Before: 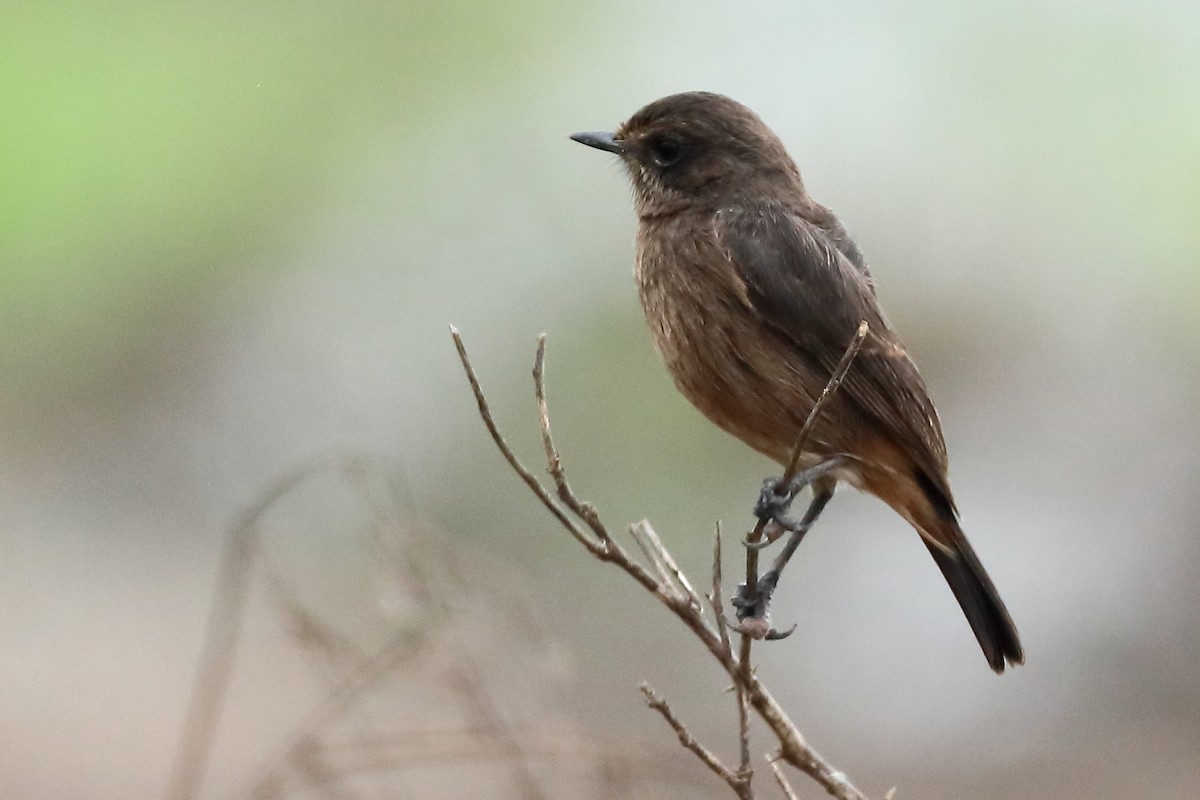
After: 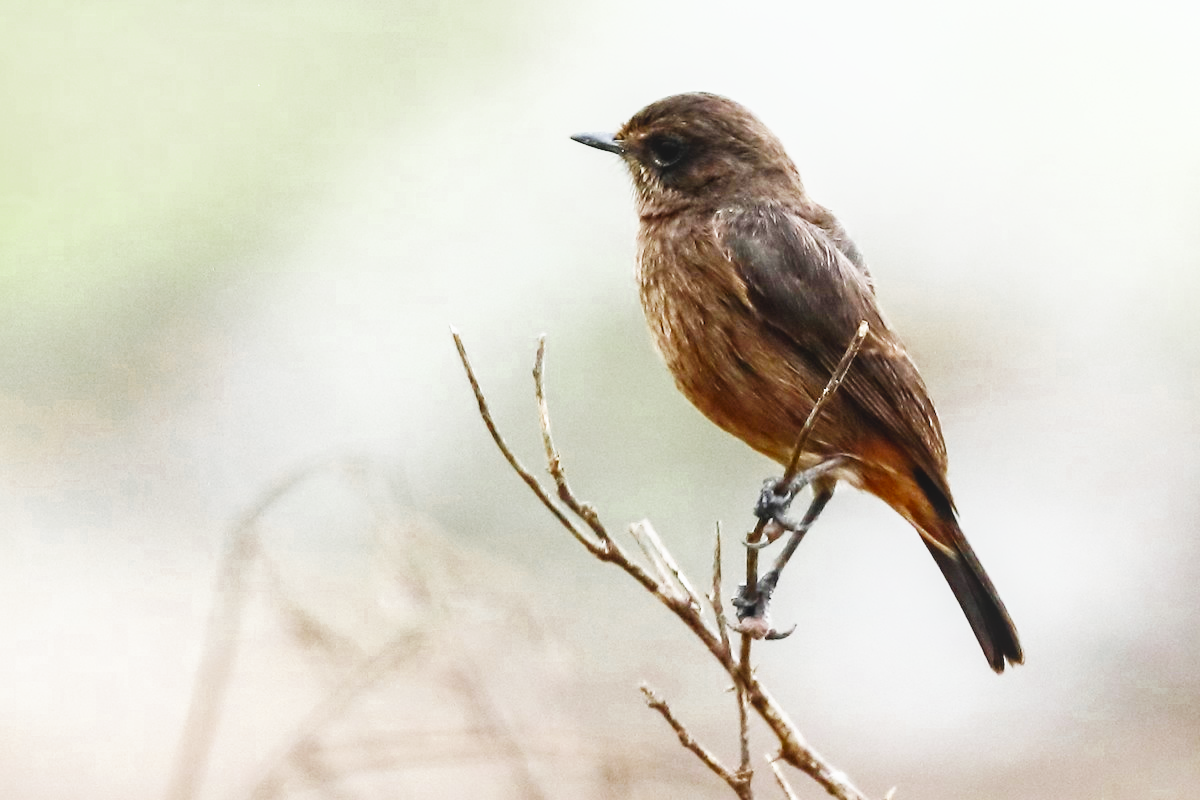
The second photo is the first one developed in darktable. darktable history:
color zones: curves: ch0 [(0.11, 0.396) (0.195, 0.36) (0.25, 0.5) (0.303, 0.412) (0.357, 0.544) (0.75, 0.5) (0.967, 0.328)]; ch1 [(0, 0.468) (0.112, 0.512) (0.202, 0.6) (0.25, 0.5) (0.307, 0.352) (0.357, 0.544) (0.75, 0.5) (0.963, 0.524)]
base curve: curves: ch0 [(0, 0) (0.007, 0.004) (0.027, 0.03) (0.046, 0.07) (0.207, 0.54) (0.442, 0.872) (0.673, 0.972) (1, 1)], exposure shift 0.01, preserve colors none
local contrast: detail 110%
